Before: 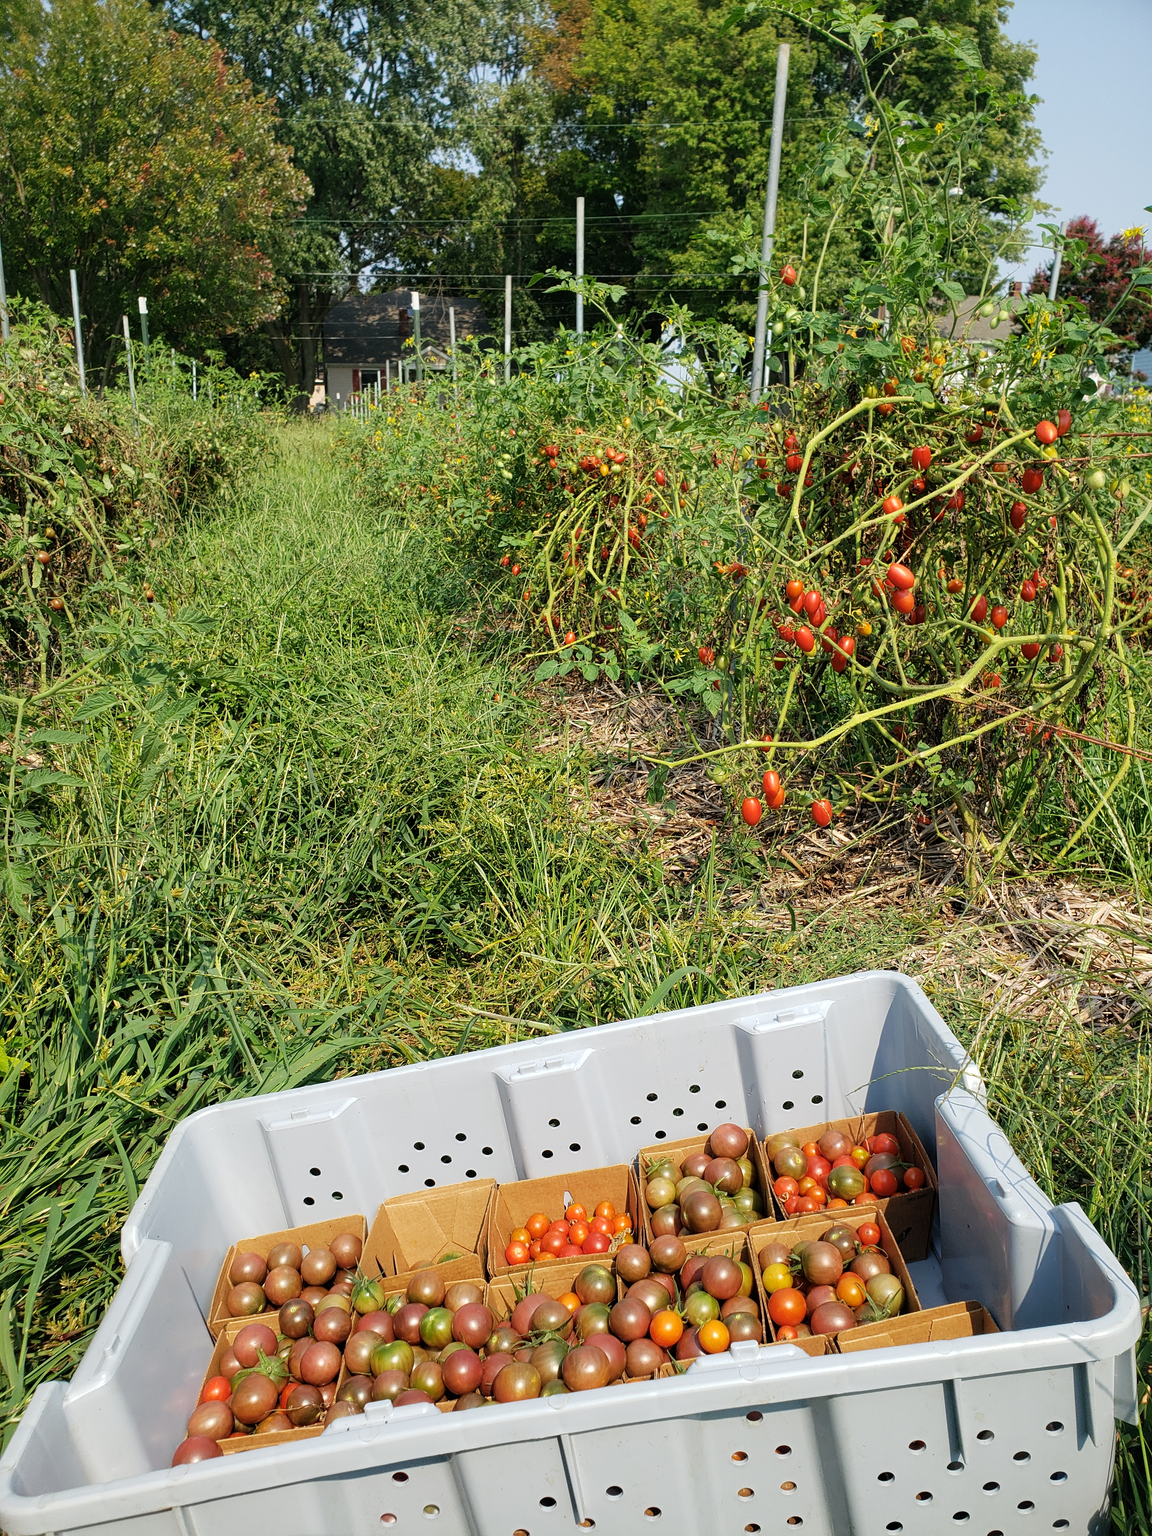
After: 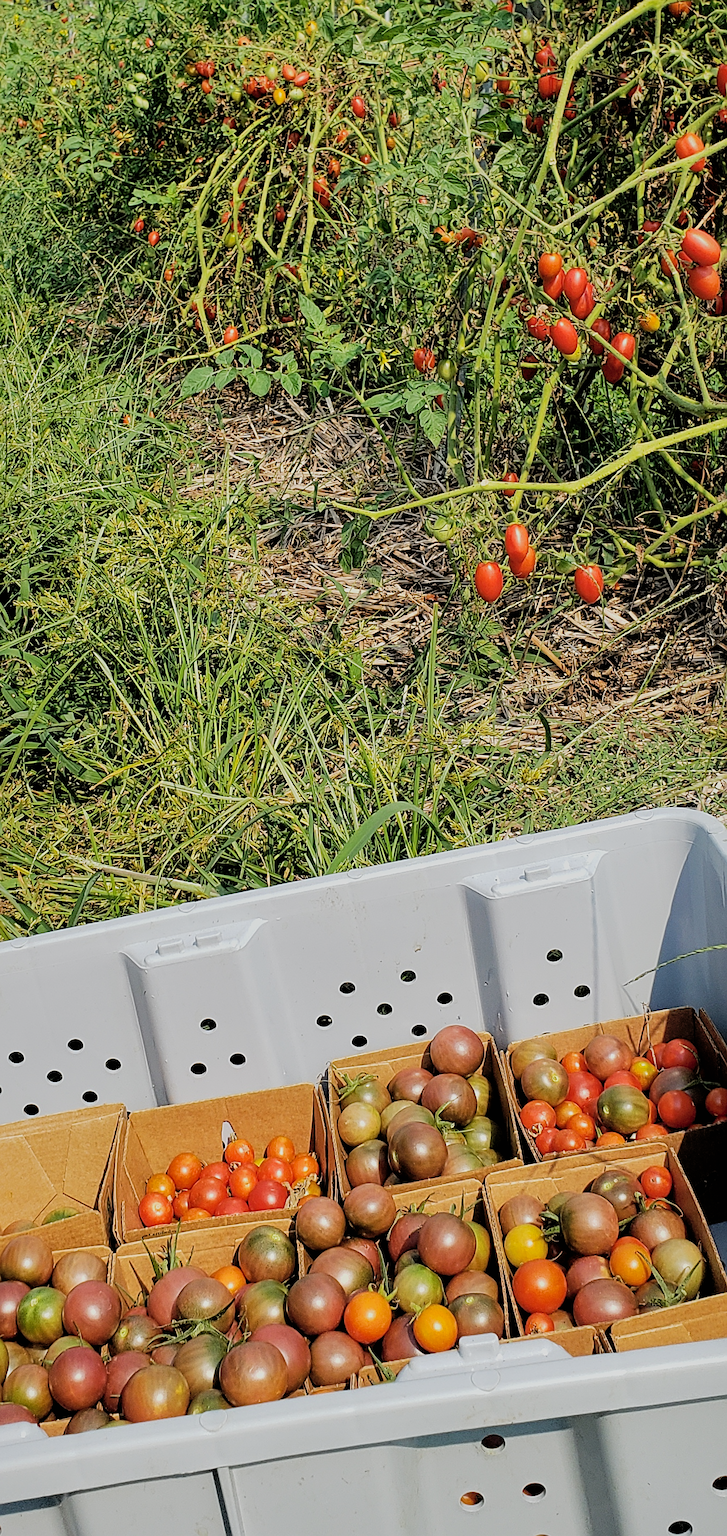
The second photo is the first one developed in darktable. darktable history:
filmic rgb: black relative exposure -5 EV, hardness 2.88, contrast 1.3, highlights saturation mix -30%
shadows and highlights: on, module defaults
crop: left 35.432%, top 26.233%, right 20.145%, bottom 3.432%
sharpen: on, module defaults
